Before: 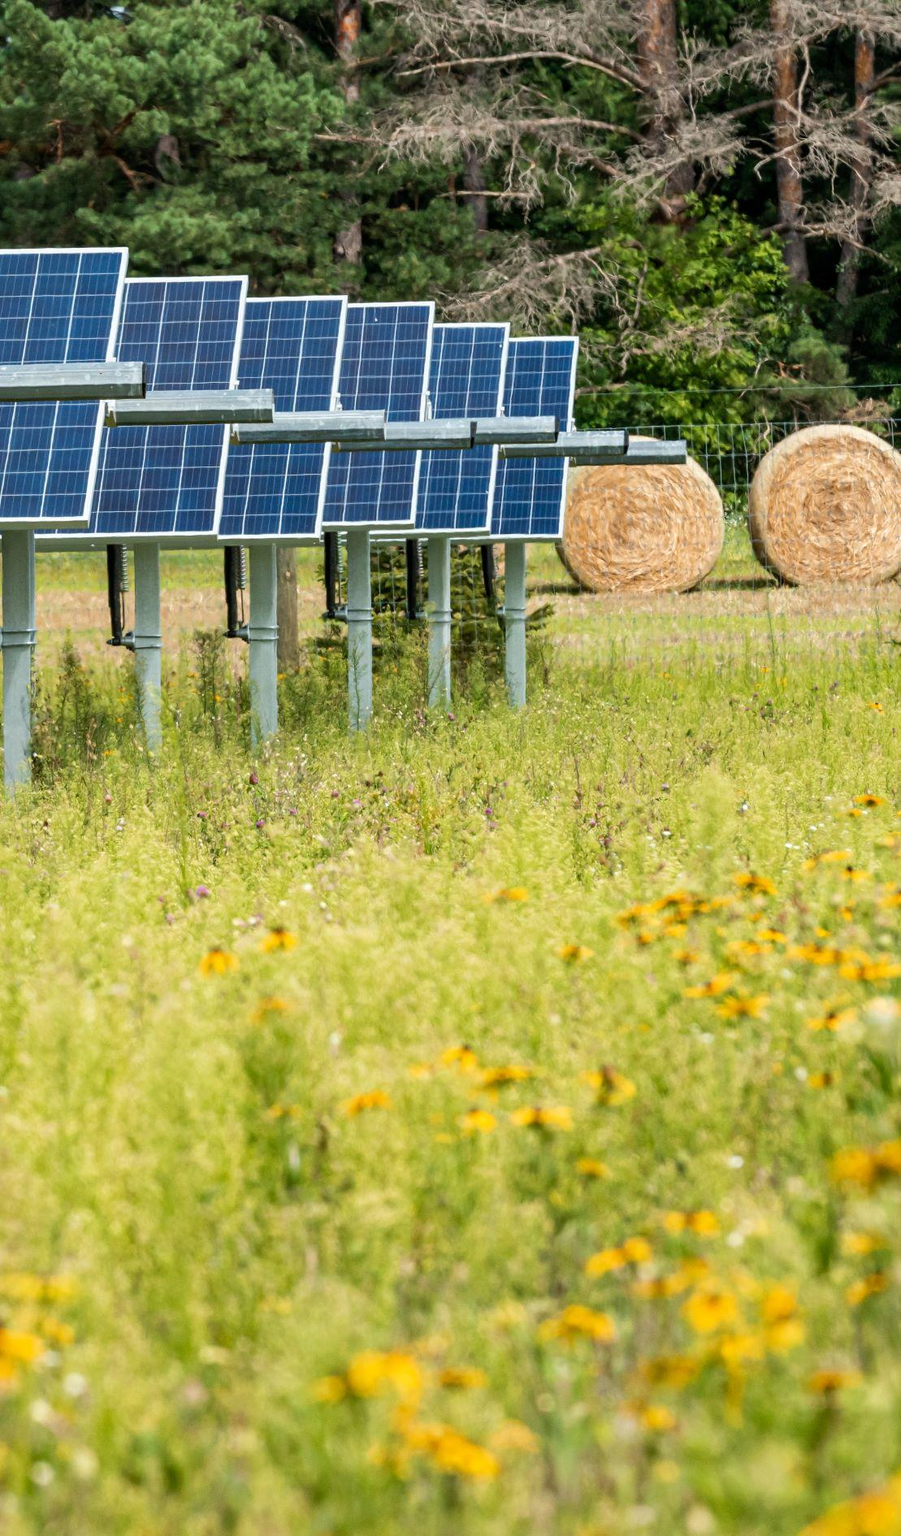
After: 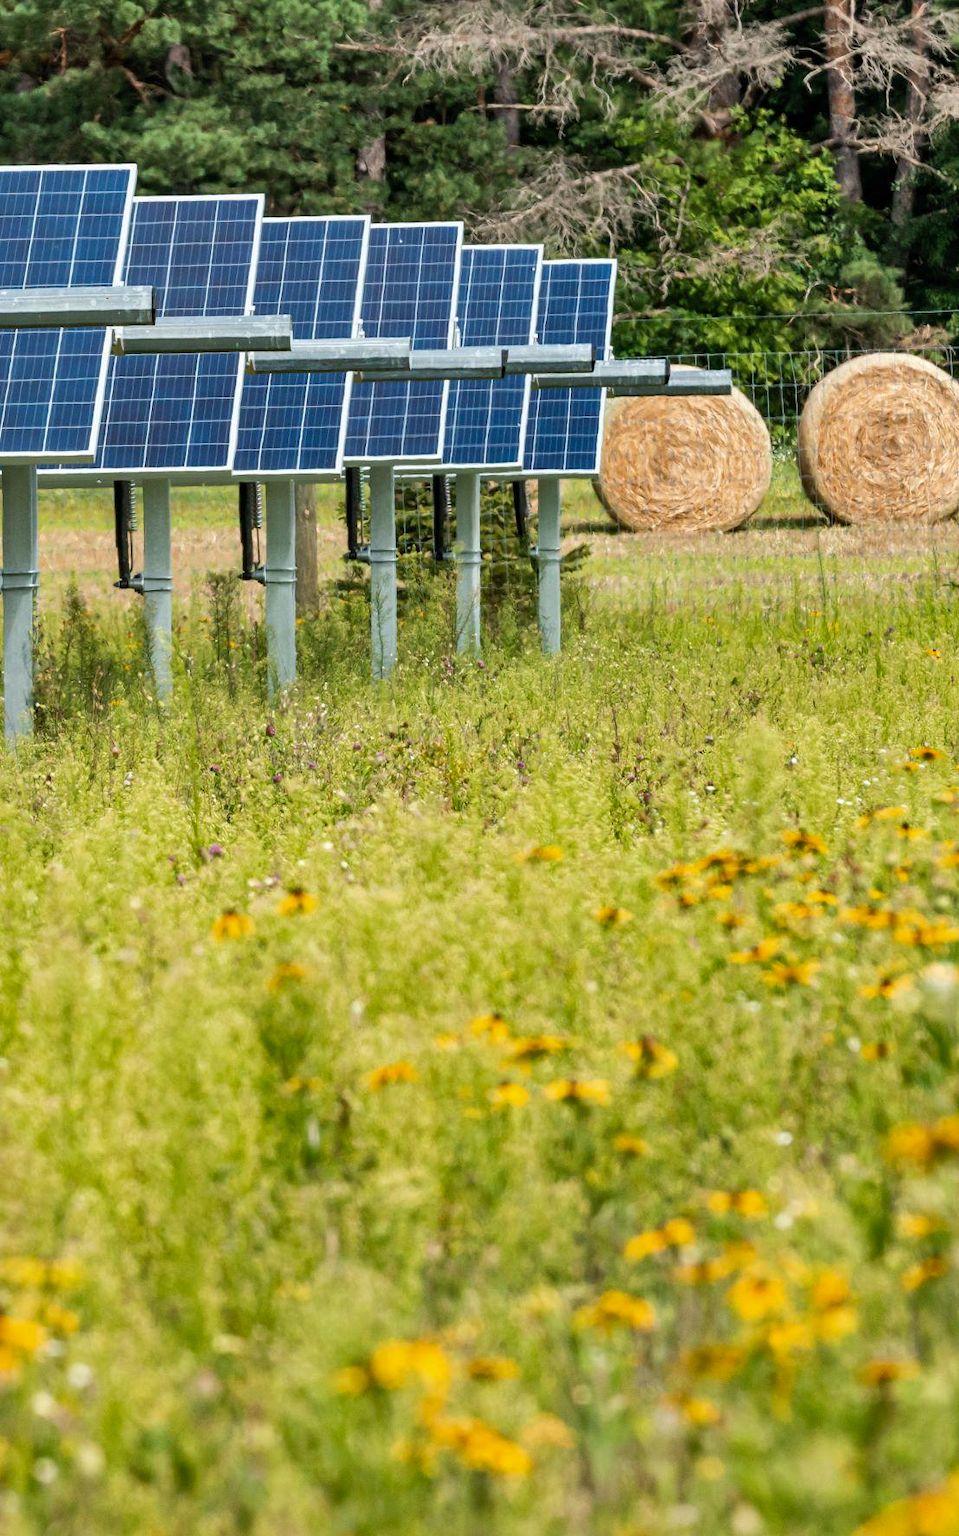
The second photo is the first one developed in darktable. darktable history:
crop and rotate: top 6.105%
shadows and highlights: low approximation 0.01, soften with gaussian
